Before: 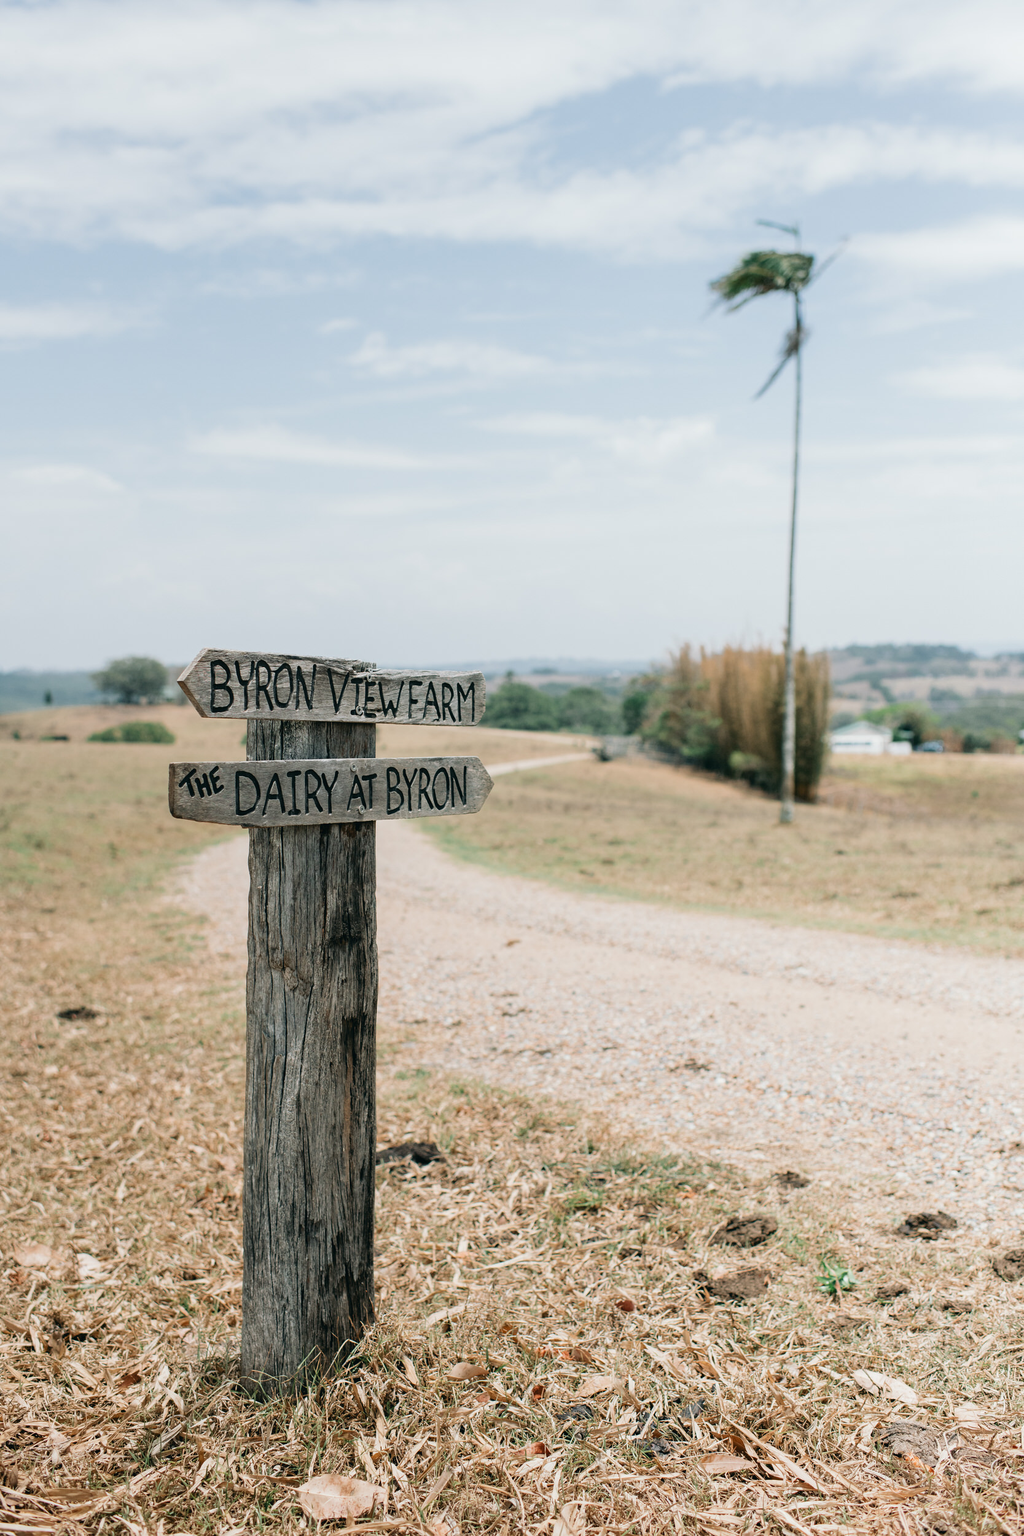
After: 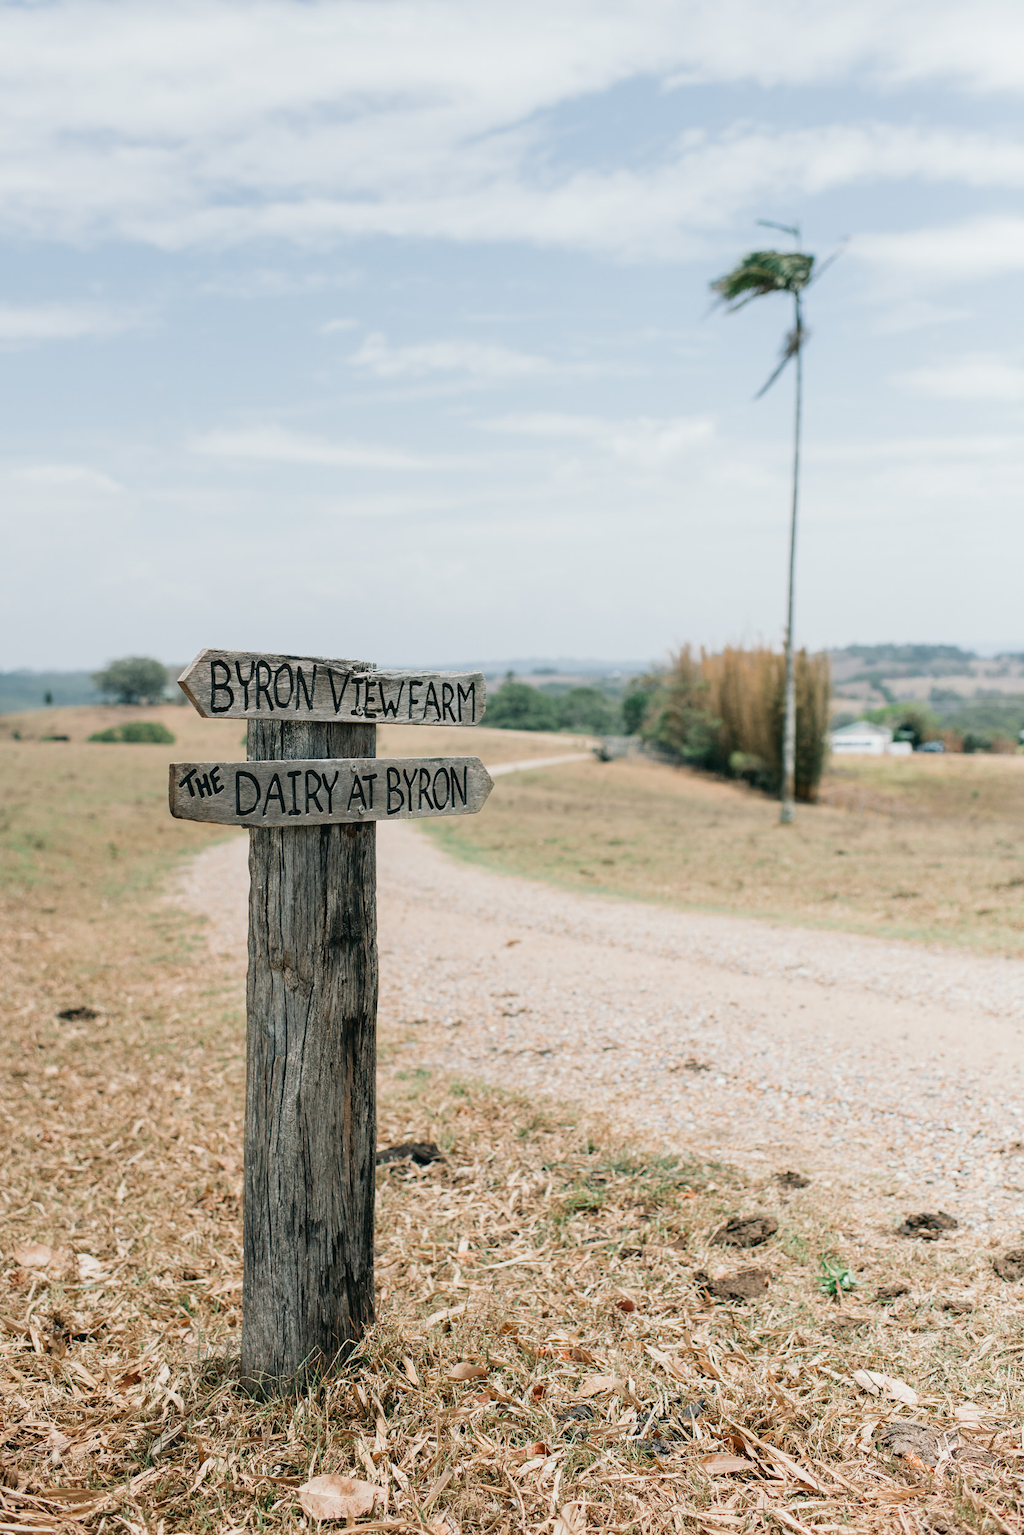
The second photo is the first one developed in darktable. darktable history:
color zones: curves: ch1 [(0, 0.513) (0.143, 0.524) (0.286, 0.511) (0.429, 0.506) (0.571, 0.503) (0.714, 0.503) (0.857, 0.508) (1, 0.513)]
exposure: compensate highlight preservation false
